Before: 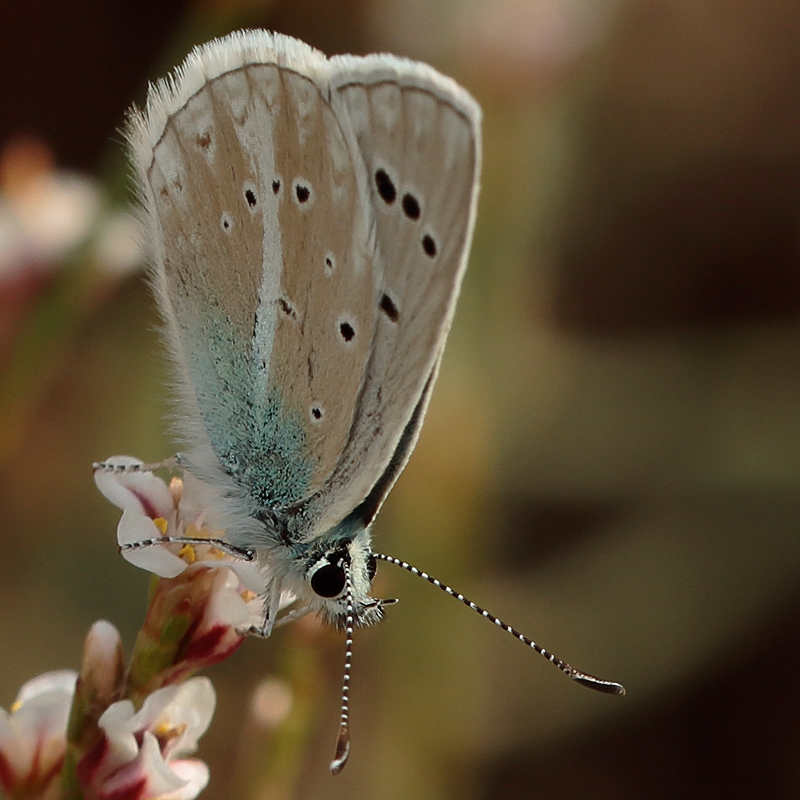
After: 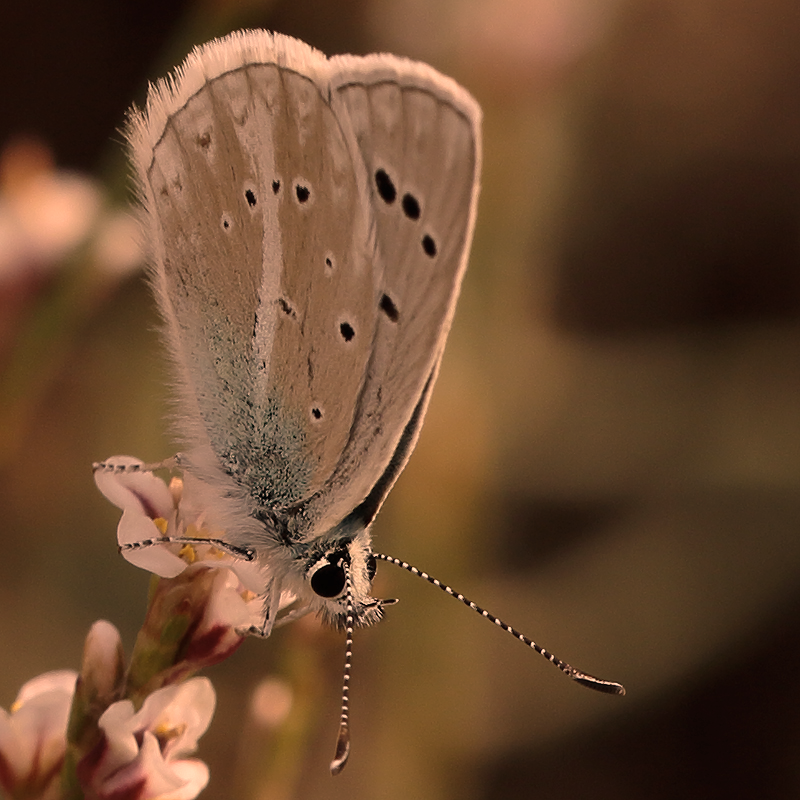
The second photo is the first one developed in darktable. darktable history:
color correction: highlights a* 39.83, highlights b* 39.62, saturation 0.691
